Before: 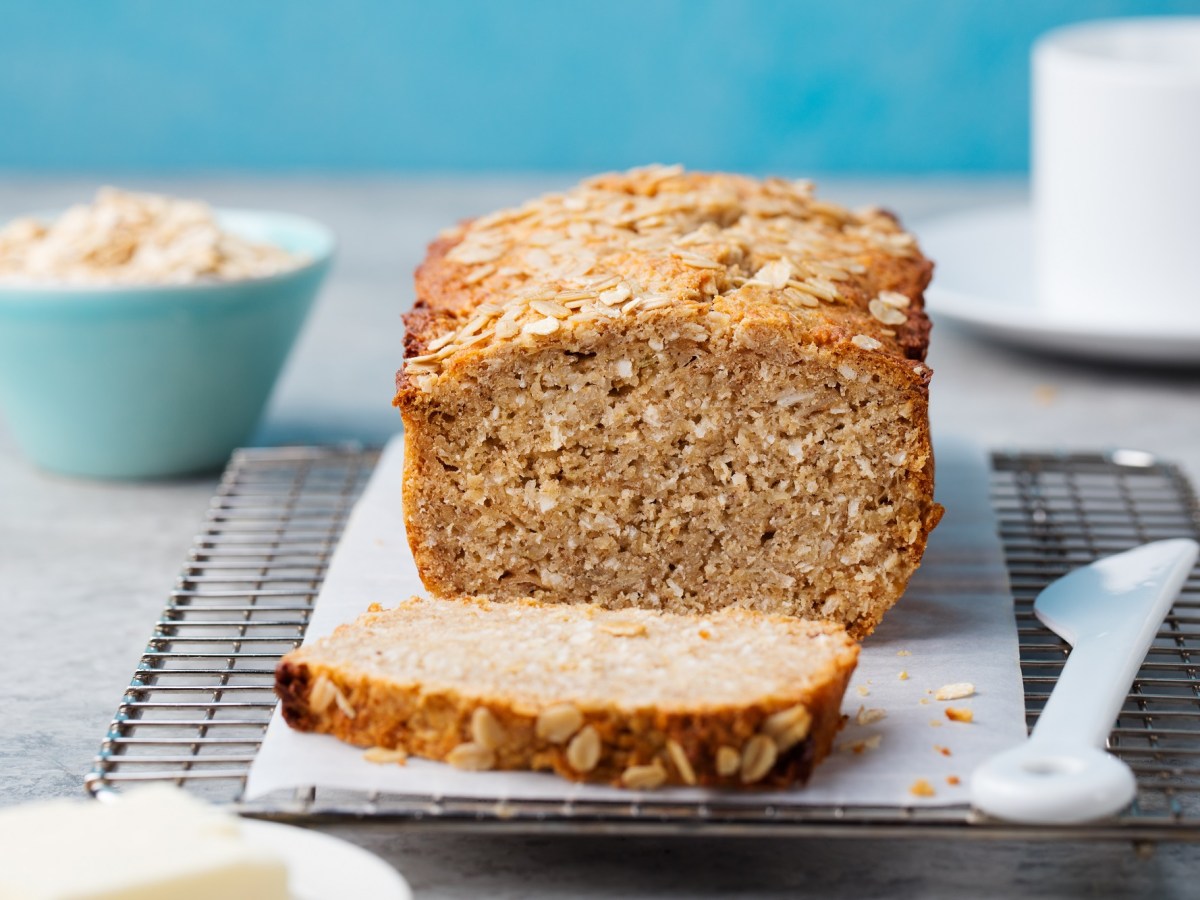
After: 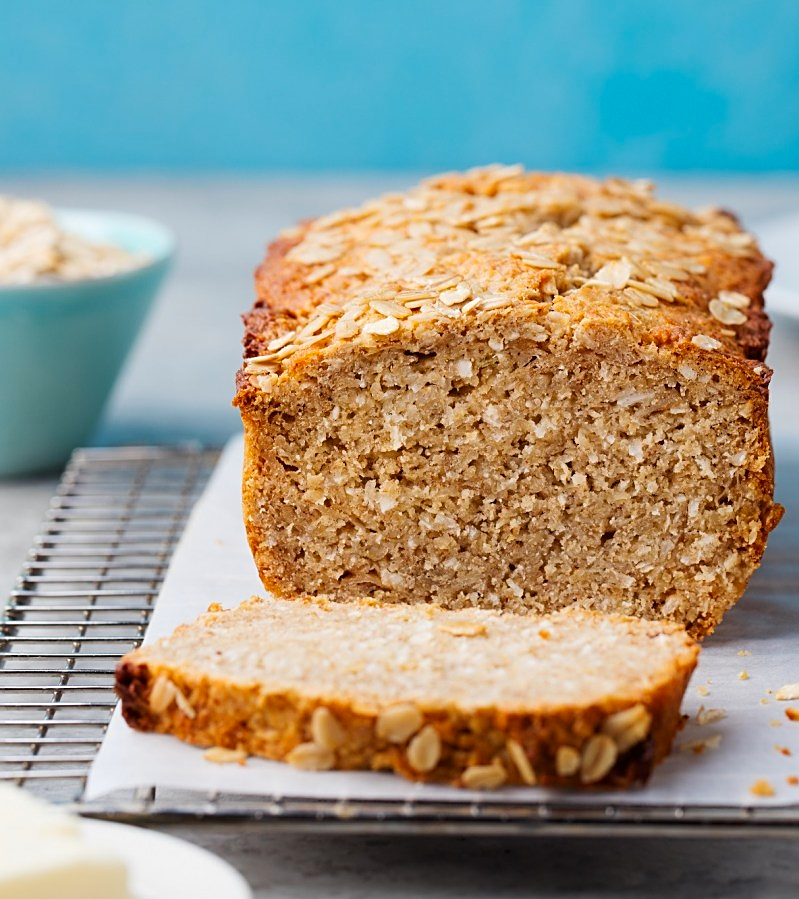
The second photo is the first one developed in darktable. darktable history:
sharpen: on, module defaults
contrast brightness saturation: saturation 0.1
crop and rotate: left 13.342%, right 19.991%
